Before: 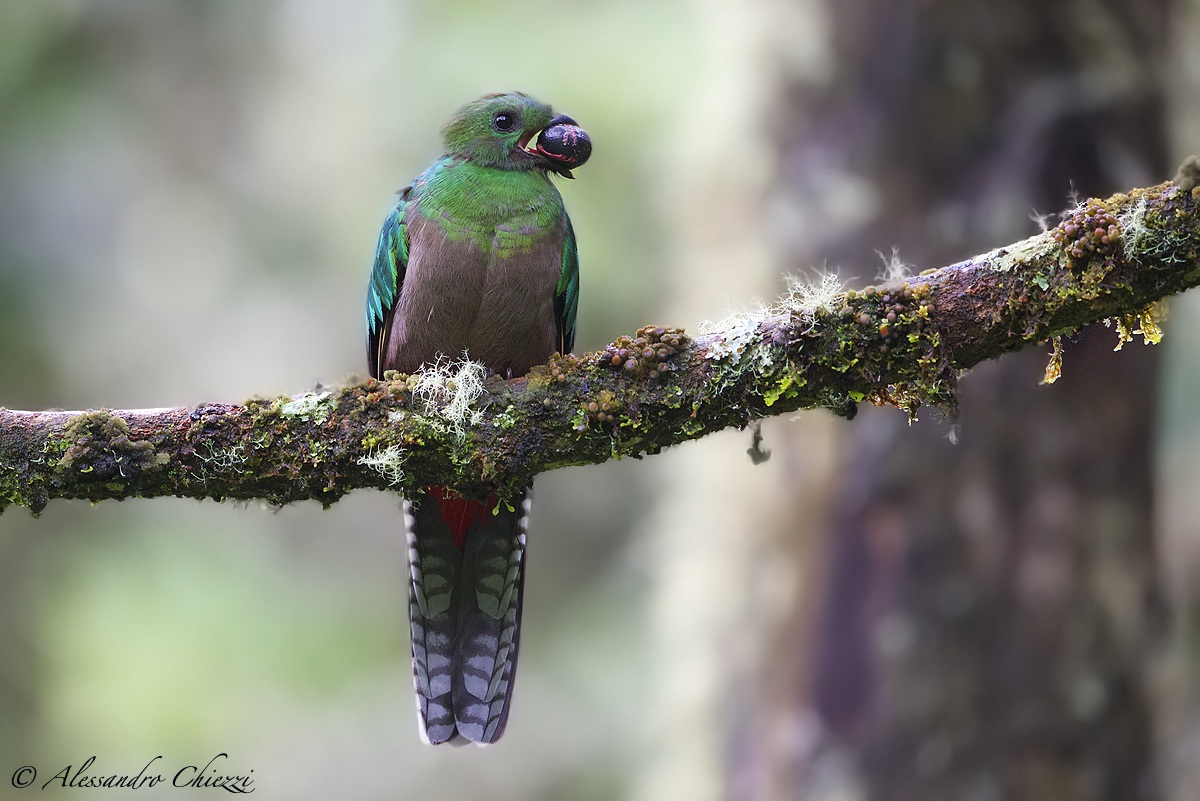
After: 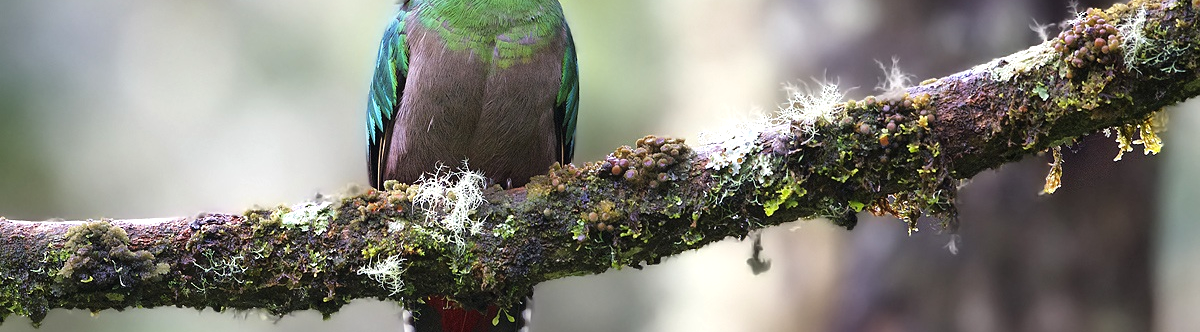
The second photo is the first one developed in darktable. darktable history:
crop and rotate: top 23.74%, bottom 34.773%
tone equalizer: -8 EV -0.442 EV, -7 EV -0.366 EV, -6 EV -0.336 EV, -5 EV -0.185 EV, -3 EV 0.224 EV, -2 EV 0.307 EV, -1 EV 0.375 EV, +0 EV 0.403 EV
